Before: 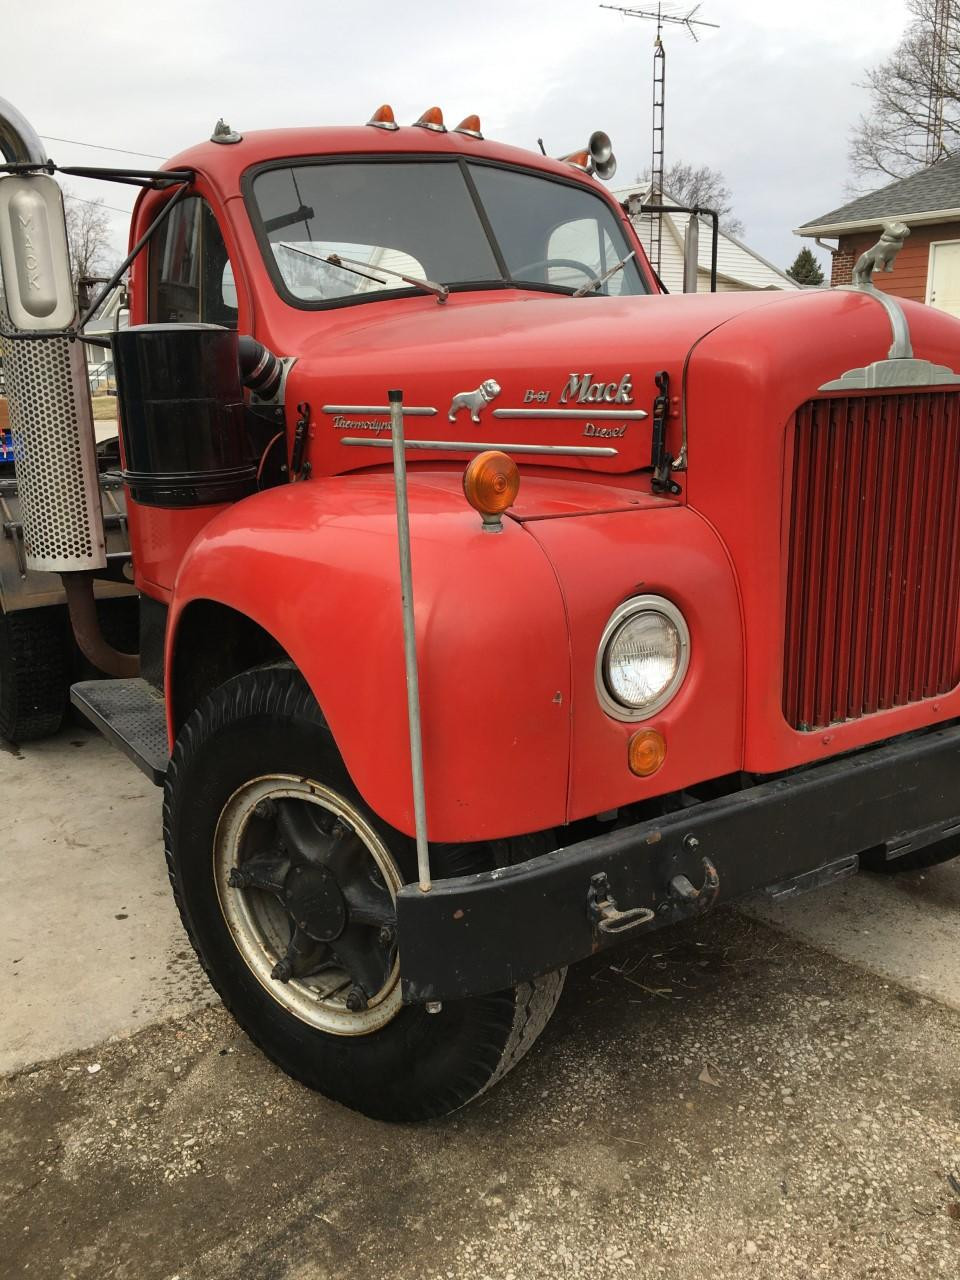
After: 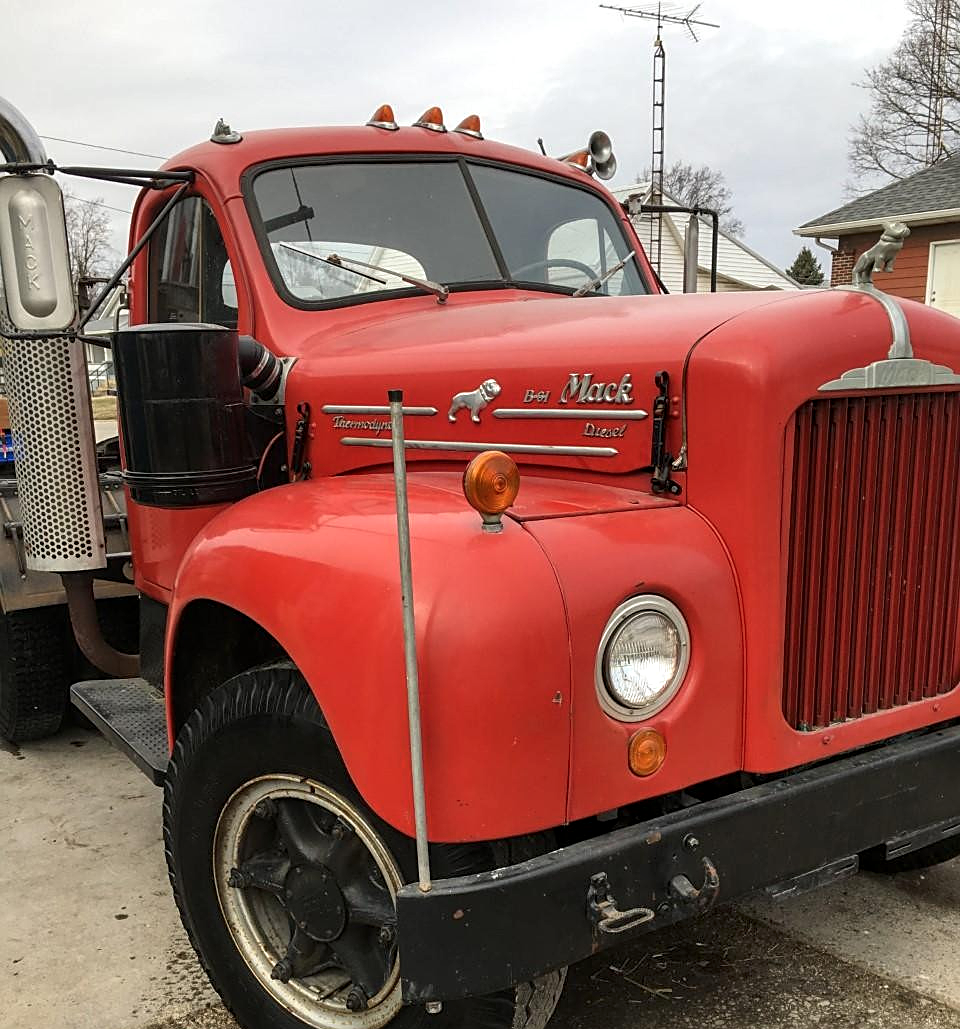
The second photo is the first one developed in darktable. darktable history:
sharpen: on, module defaults
crop: bottom 19.599%
local contrast: on, module defaults
